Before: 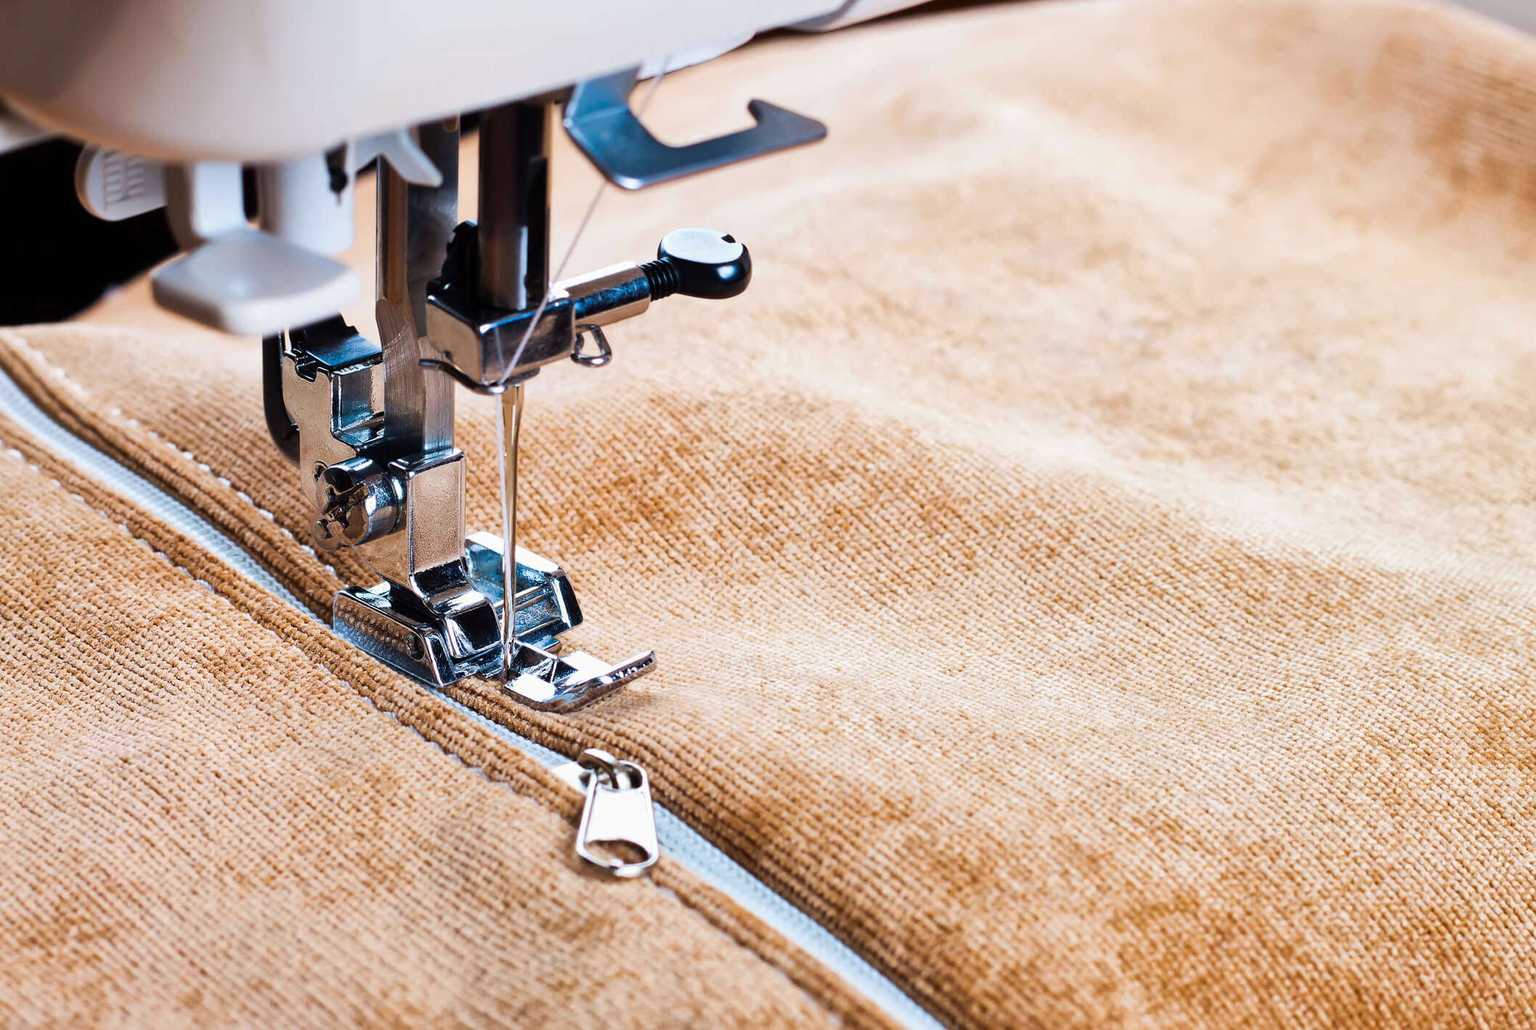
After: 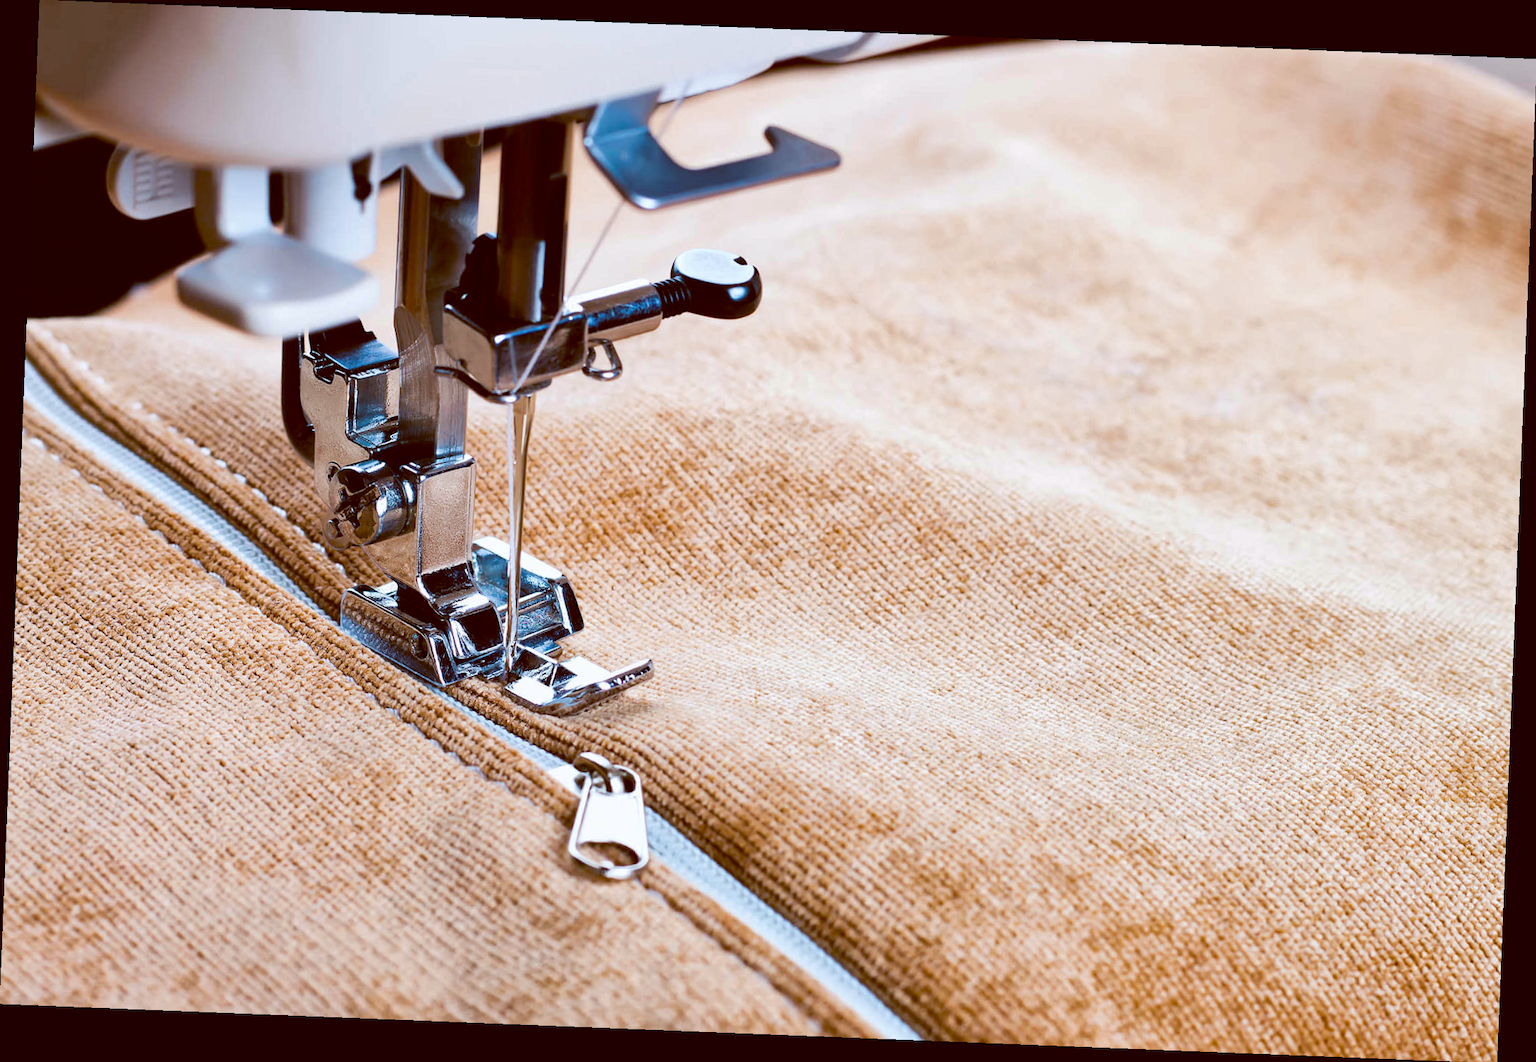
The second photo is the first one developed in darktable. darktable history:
rotate and perspective: rotation 2.27°, automatic cropping off
contrast brightness saturation: saturation -0.05
color balance: lift [1, 1.015, 1.004, 0.985], gamma [1, 0.958, 0.971, 1.042], gain [1, 0.956, 0.977, 1.044]
